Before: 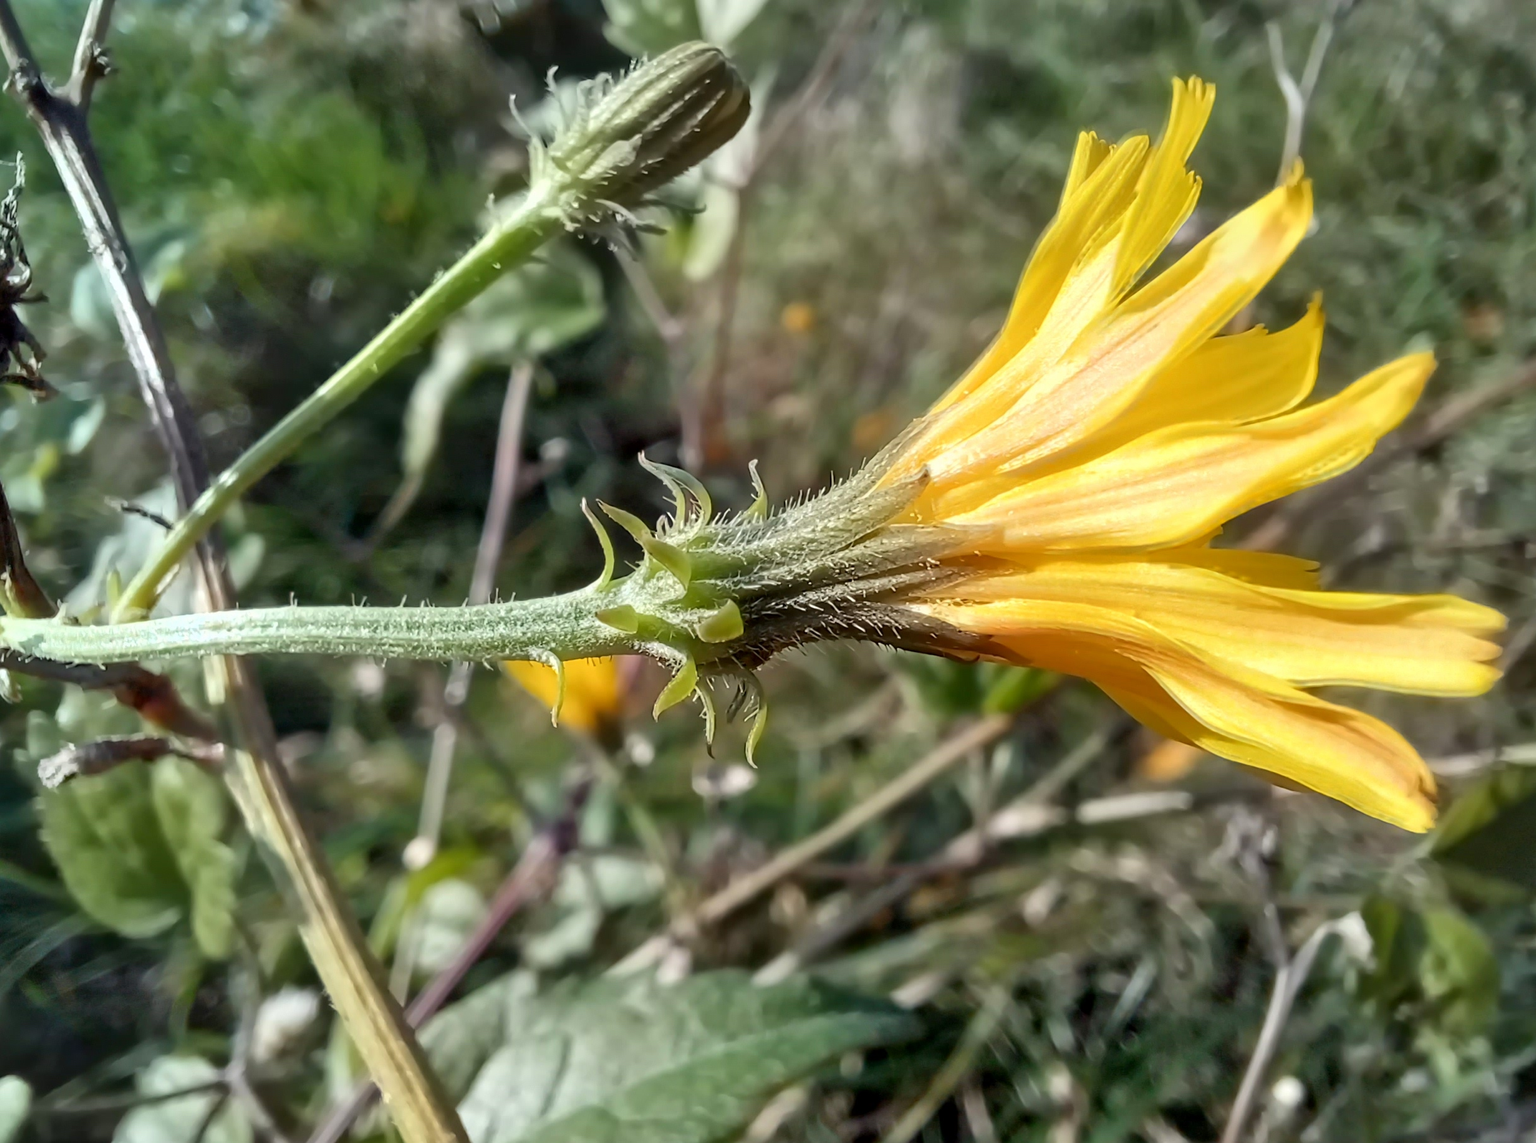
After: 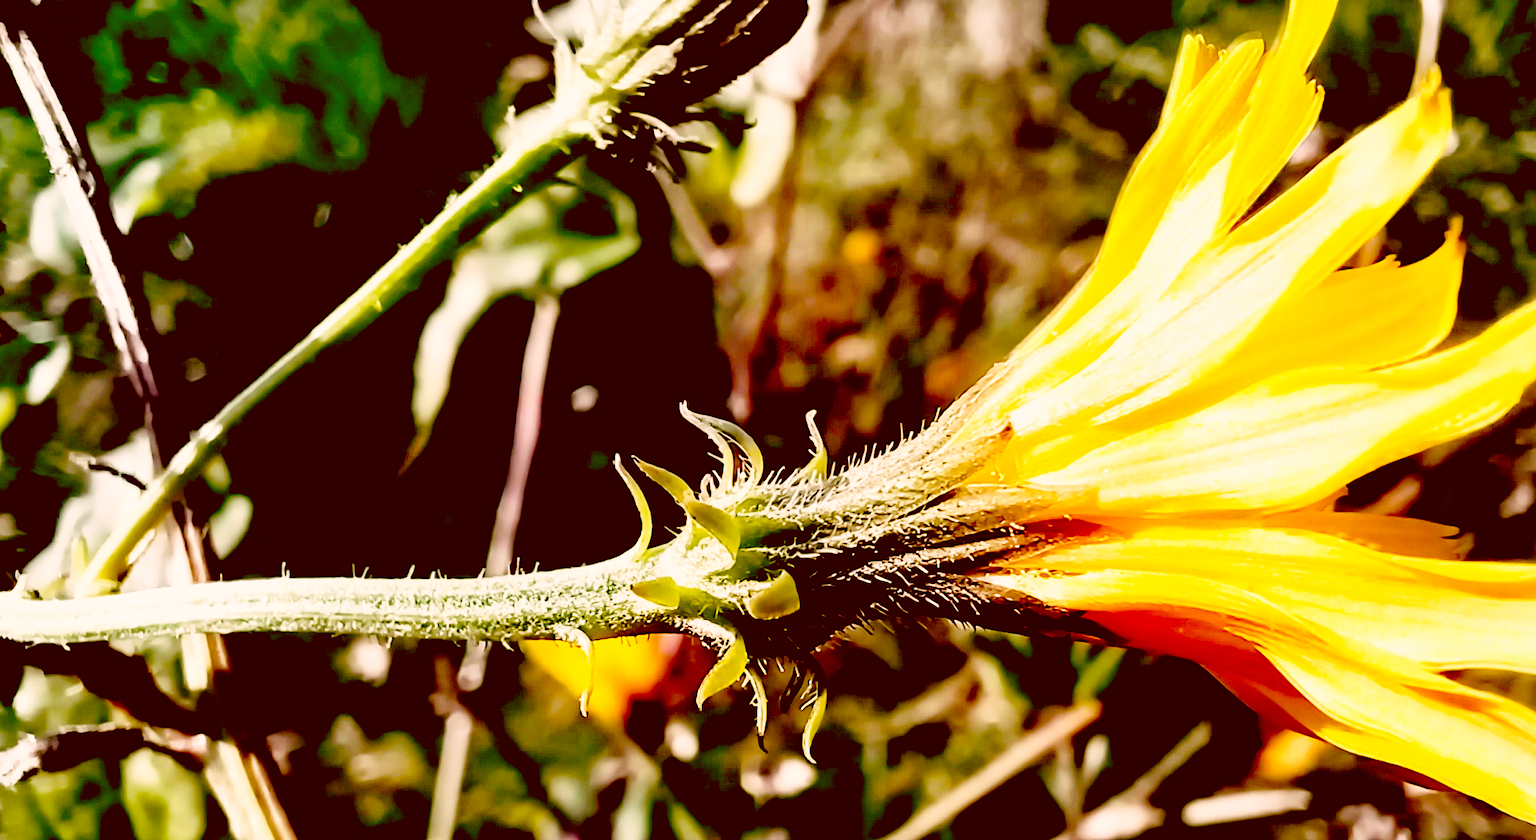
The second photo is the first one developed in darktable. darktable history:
color correction: highlights a* 9.31, highlights b* 8.69, shadows a* 39.77, shadows b* 39.85, saturation 0.772
crop: left 2.89%, top 8.856%, right 9.642%, bottom 26.844%
exposure: black level correction 0.099, exposure -0.087 EV, compensate exposure bias true, compensate highlight preservation false
base curve: curves: ch0 [(0, 0) (0.012, 0.01) (0.073, 0.168) (0.31, 0.711) (0.645, 0.957) (1, 1)], preserve colors none
